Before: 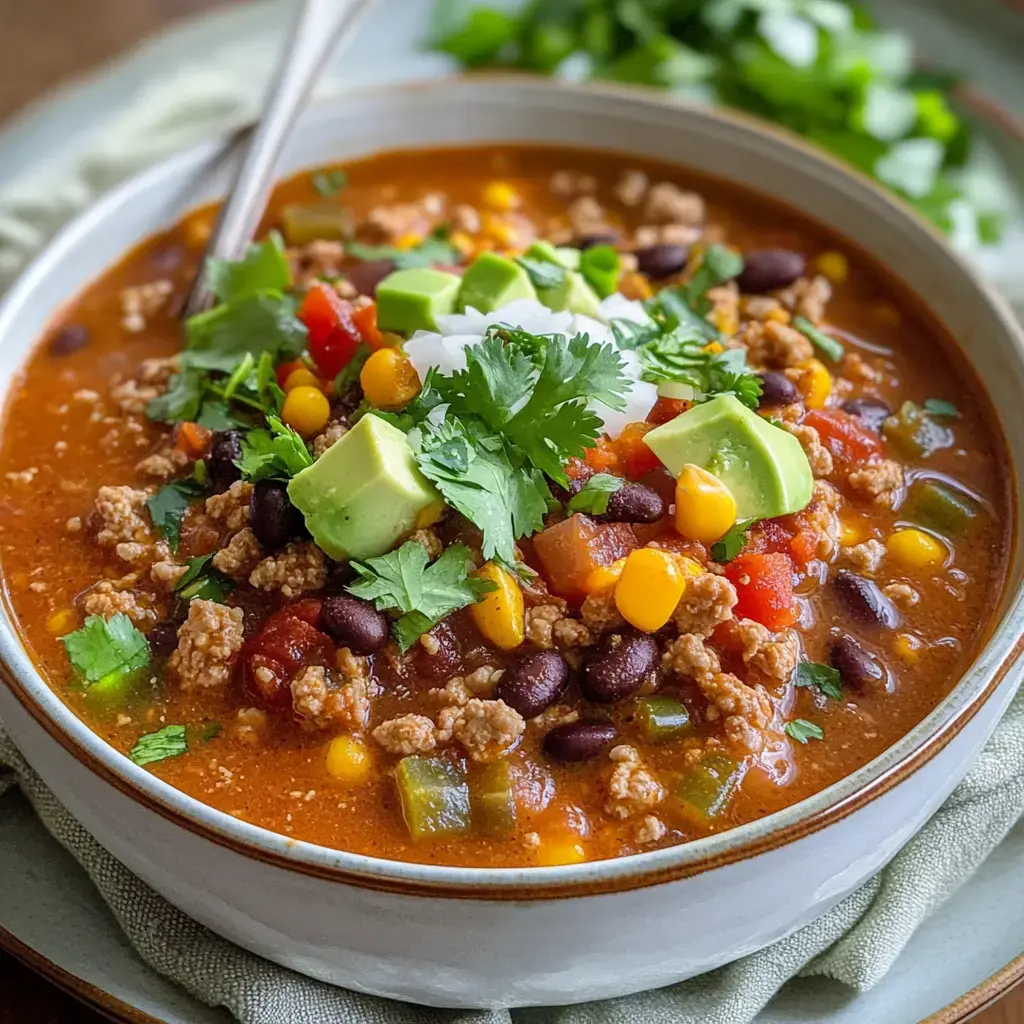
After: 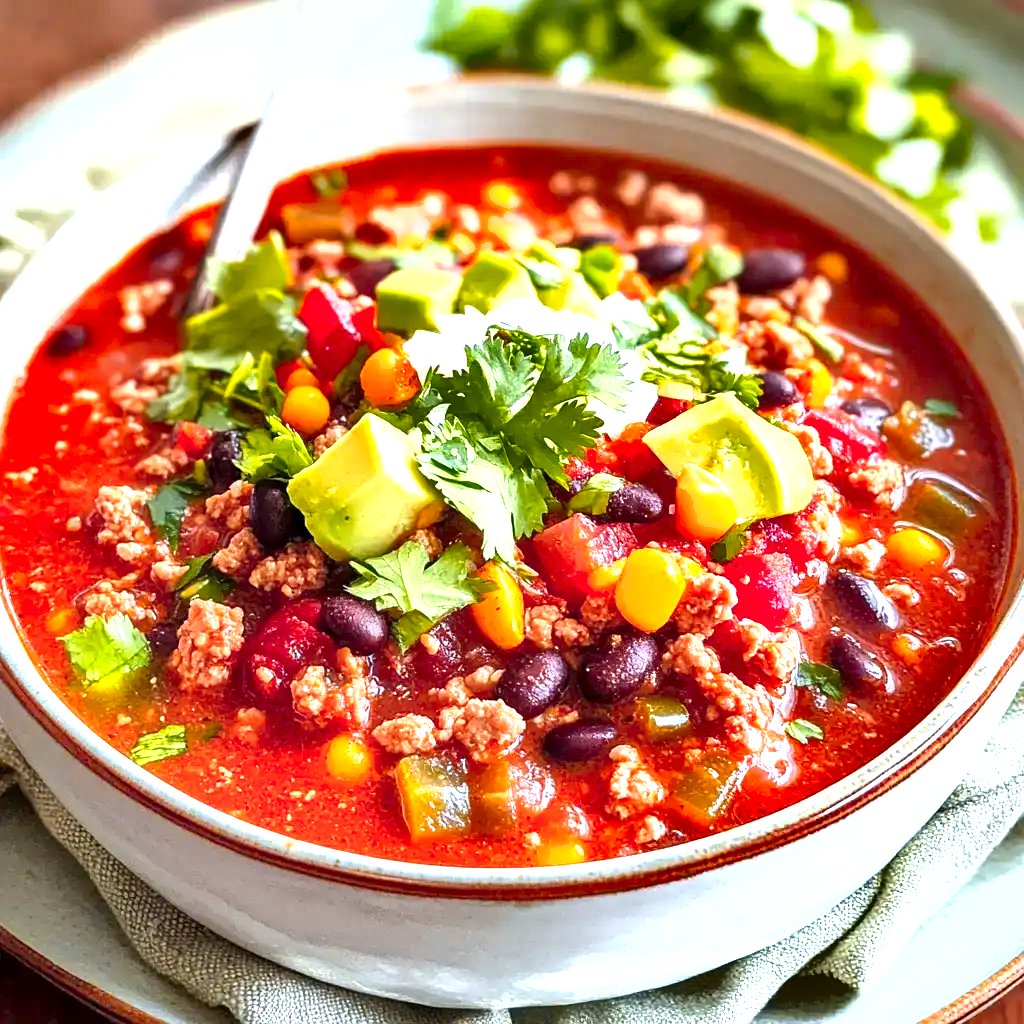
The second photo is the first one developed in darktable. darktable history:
shadows and highlights: soften with gaussian
color zones: curves: ch1 [(0.24, 0.629) (0.75, 0.5)]; ch2 [(0.255, 0.454) (0.745, 0.491)], process mode strong
exposure: black level correction 0.001, exposure 1.398 EV, compensate highlight preservation false
